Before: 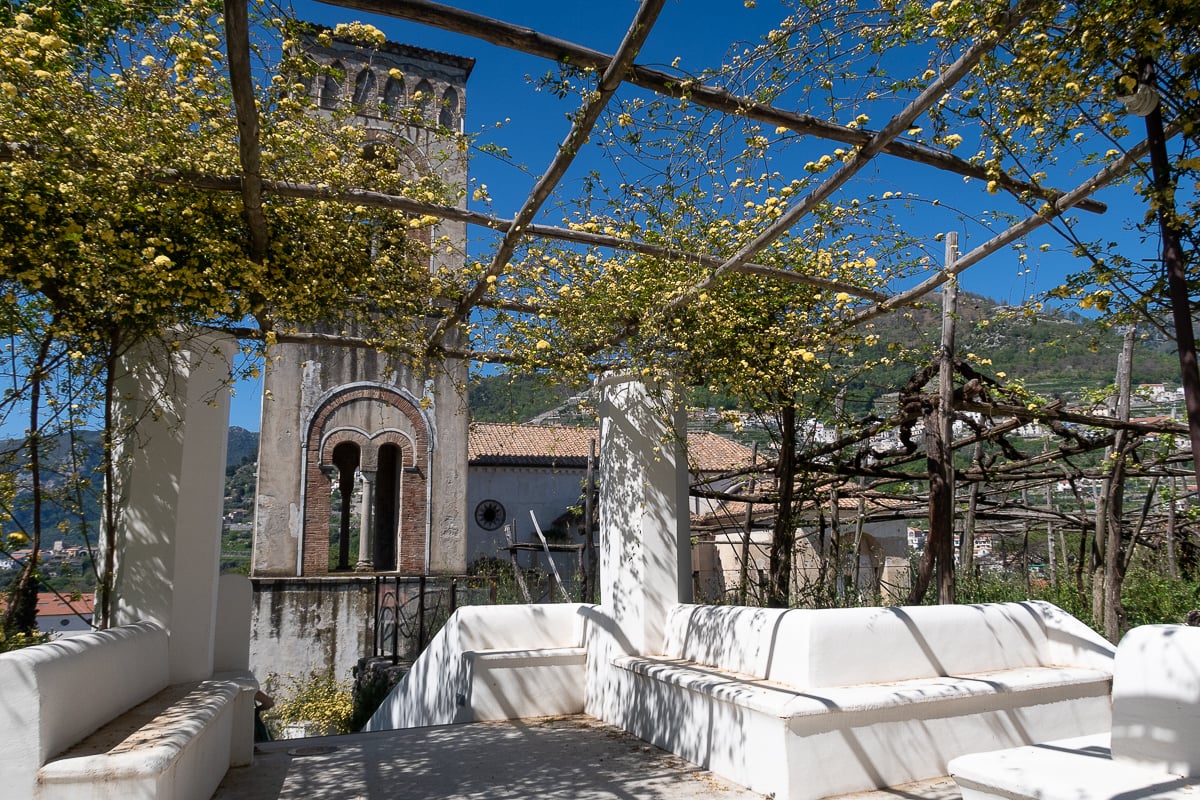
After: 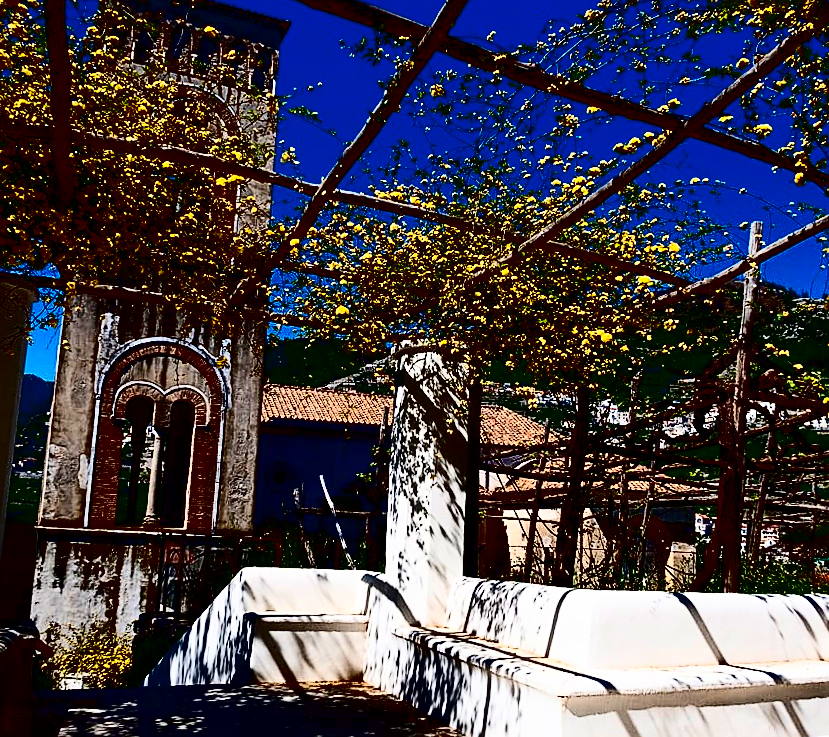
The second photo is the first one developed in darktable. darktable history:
contrast brightness saturation: contrast 0.77, brightness -1, saturation 1
sharpen: on, module defaults
color balance rgb: perceptual saturation grading › global saturation 20%, perceptual saturation grading › highlights -25%, perceptual saturation grading › shadows 50%
crop and rotate: angle -3.27°, left 14.277%, top 0.028%, right 10.766%, bottom 0.028%
